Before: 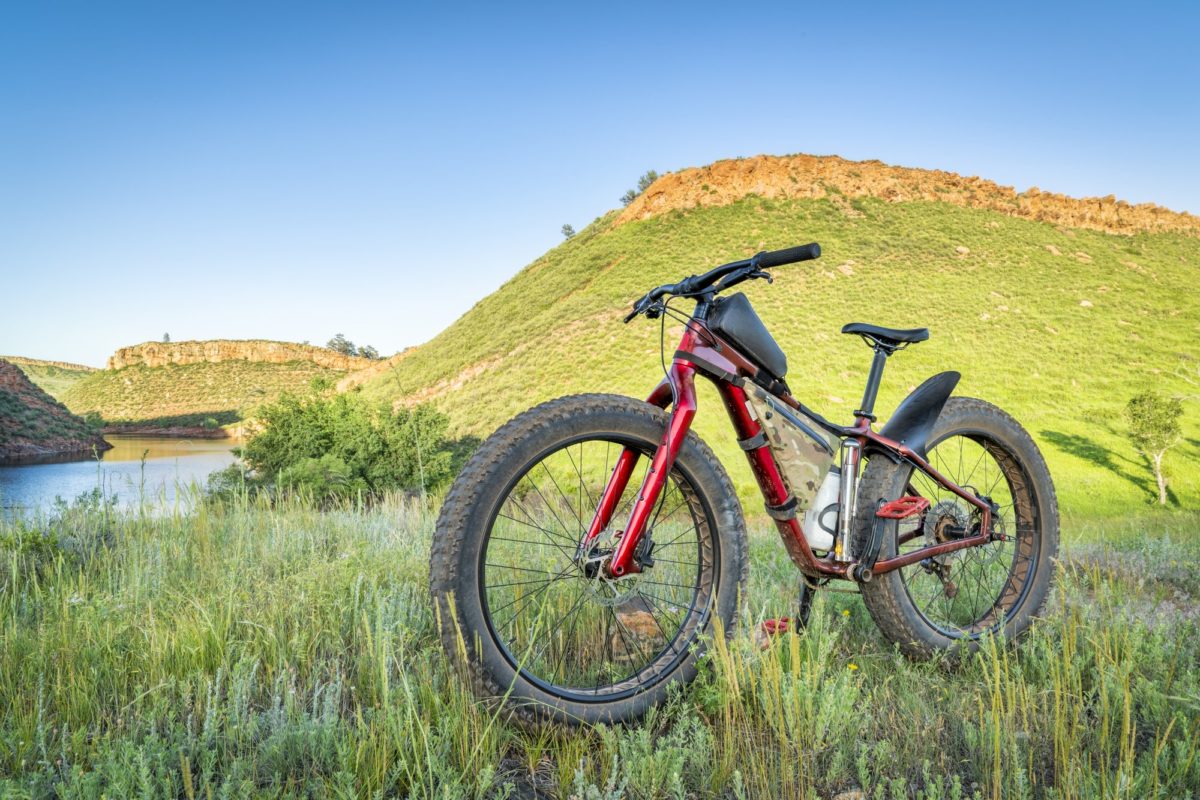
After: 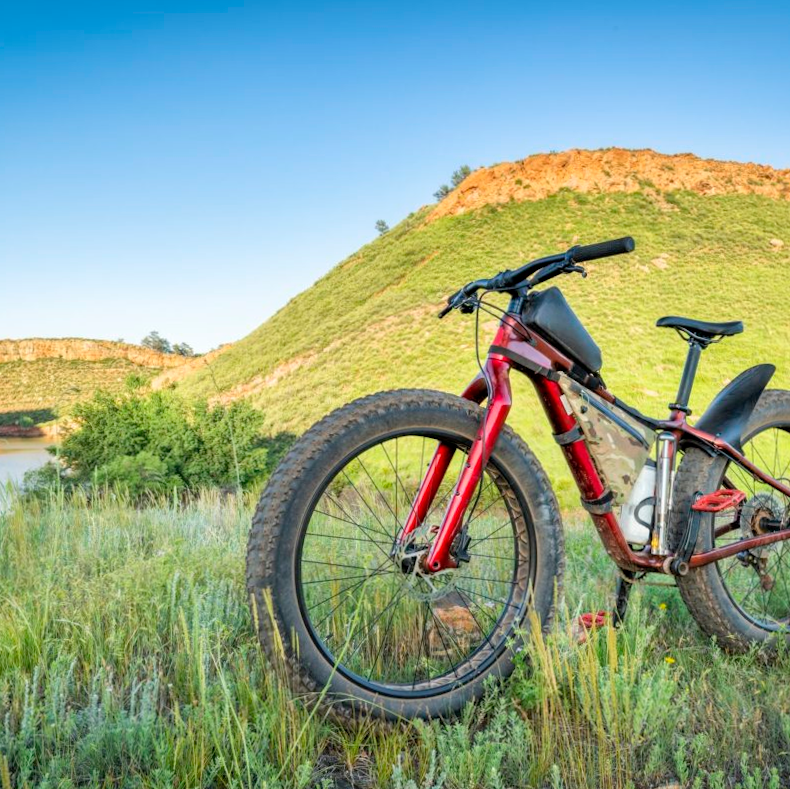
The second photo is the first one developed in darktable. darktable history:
white balance: emerald 1
rotate and perspective: rotation -0.45°, automatic cropping original format, crop left 0.008, crop right 0.992, crop top 0.012, crop bottom 0.988
crop and rotate: left 15.055%, right 18.278%
